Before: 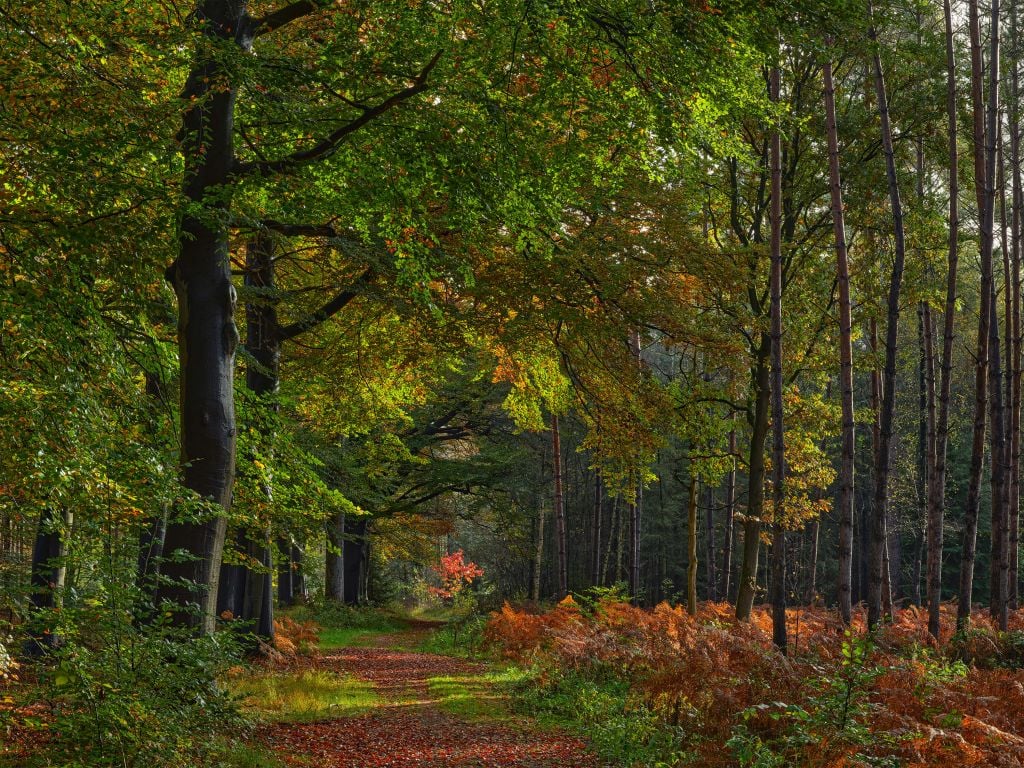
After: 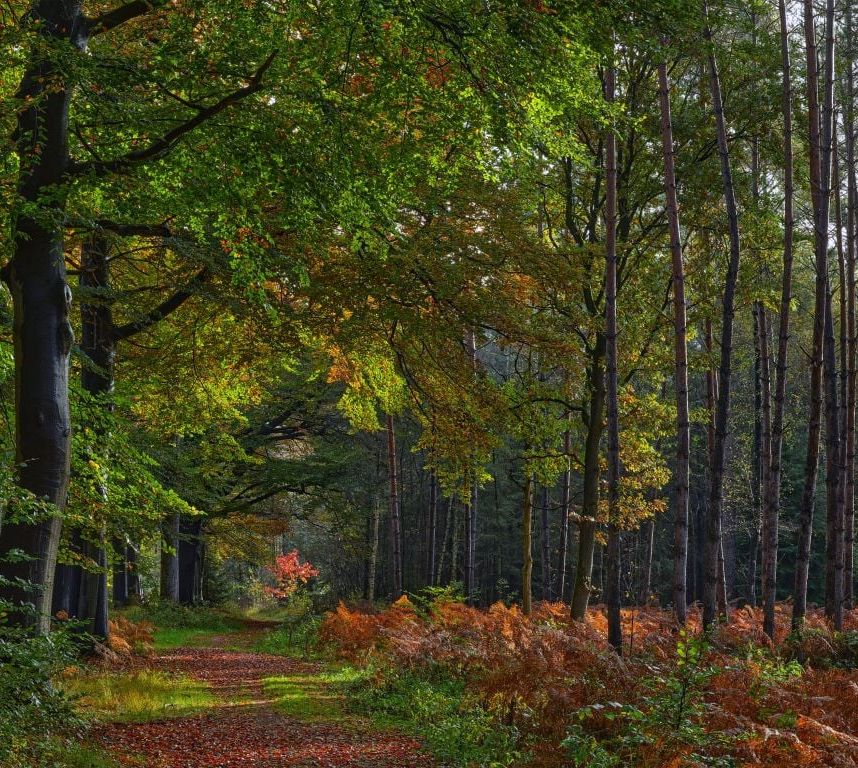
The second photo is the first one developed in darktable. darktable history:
crop: left 16.145%
white balance: red 0.967, blue 1.119, emerald 0.756
